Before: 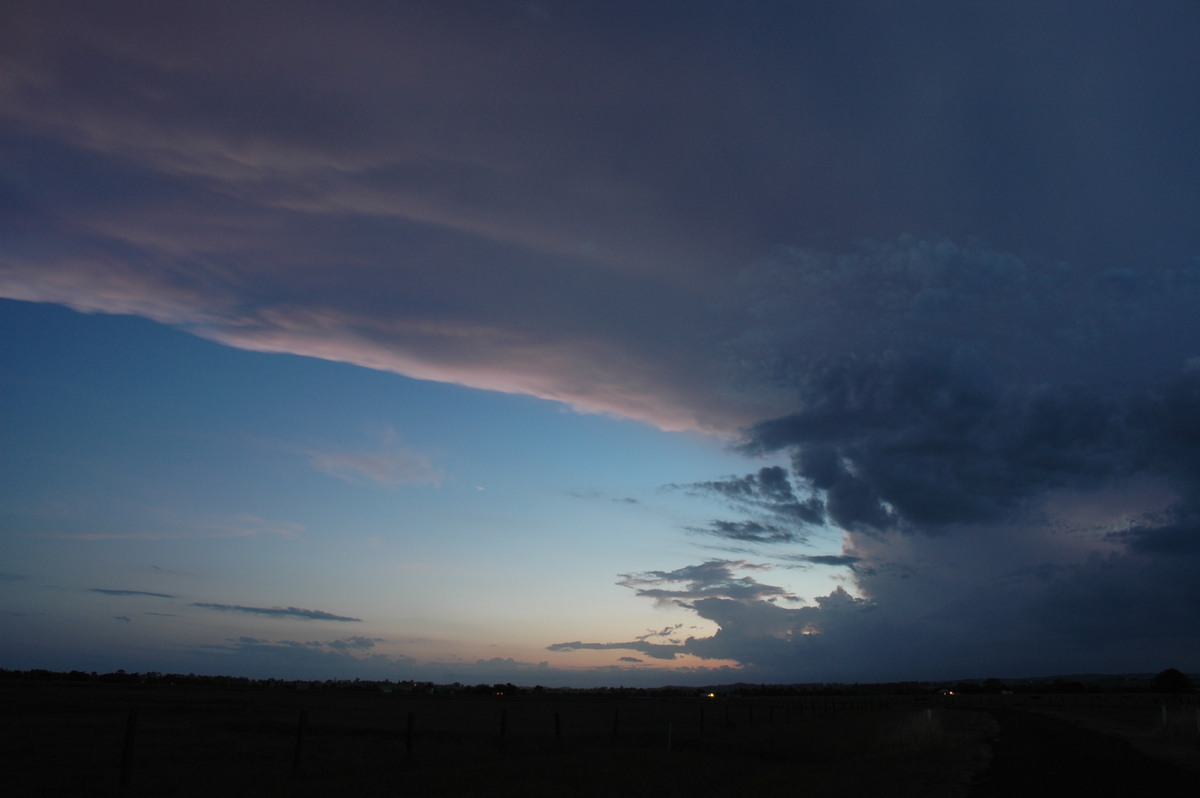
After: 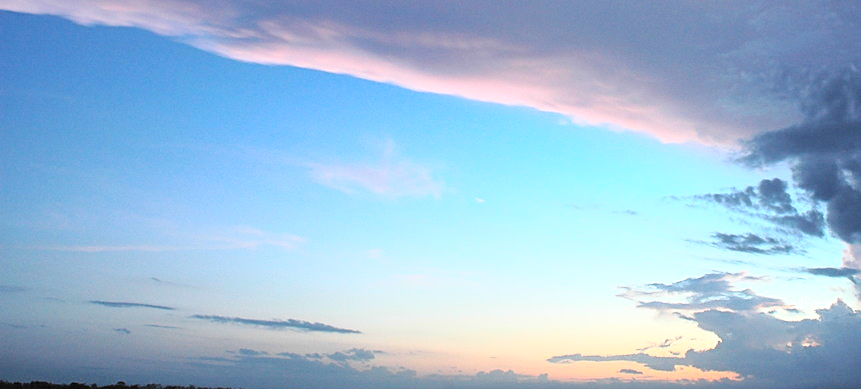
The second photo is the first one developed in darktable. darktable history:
sharpen: on, module defaults
base curve: curves: ch0 [(0, 0) (0.688, 0.865) (1, 1)]
exposure: black level correction 0, exposure 1.199 EV, compensate highlight preservation false
tone curve: curves: ch0 [(0, 0) (0.071, 0.047) (0.266, 0.26) (0.491, 0.552) (0.753, 0.818) (1, 0.983)]; ch1 [(0, 0) (0.346, 0.307) (0.408, 0.369) (0.463, 0.443) (0.482, 0.493) (0.502, 0.5) (0.517, 0.518) (0.546, 0.576) (0.588, 0.643) (0.651, 0.709) (1, 1)]; ch2 [(0, 0) (0.346, 0.34) (0.434, 0.46) (0.485, 0.494) (0.5, 0.494) (0.517, 0.503) (0.535, 0.545) (0.583, 0.624) (0.625, 0.678) (1, 1)], color space Lab, linked channels, preserve colors none
crop: top 36.144%, right 28.209%, bottom 15.085%
contrast brightness saturation: contrast 0.152, brightness 0.047
shadows and highlights: on, module defaults
